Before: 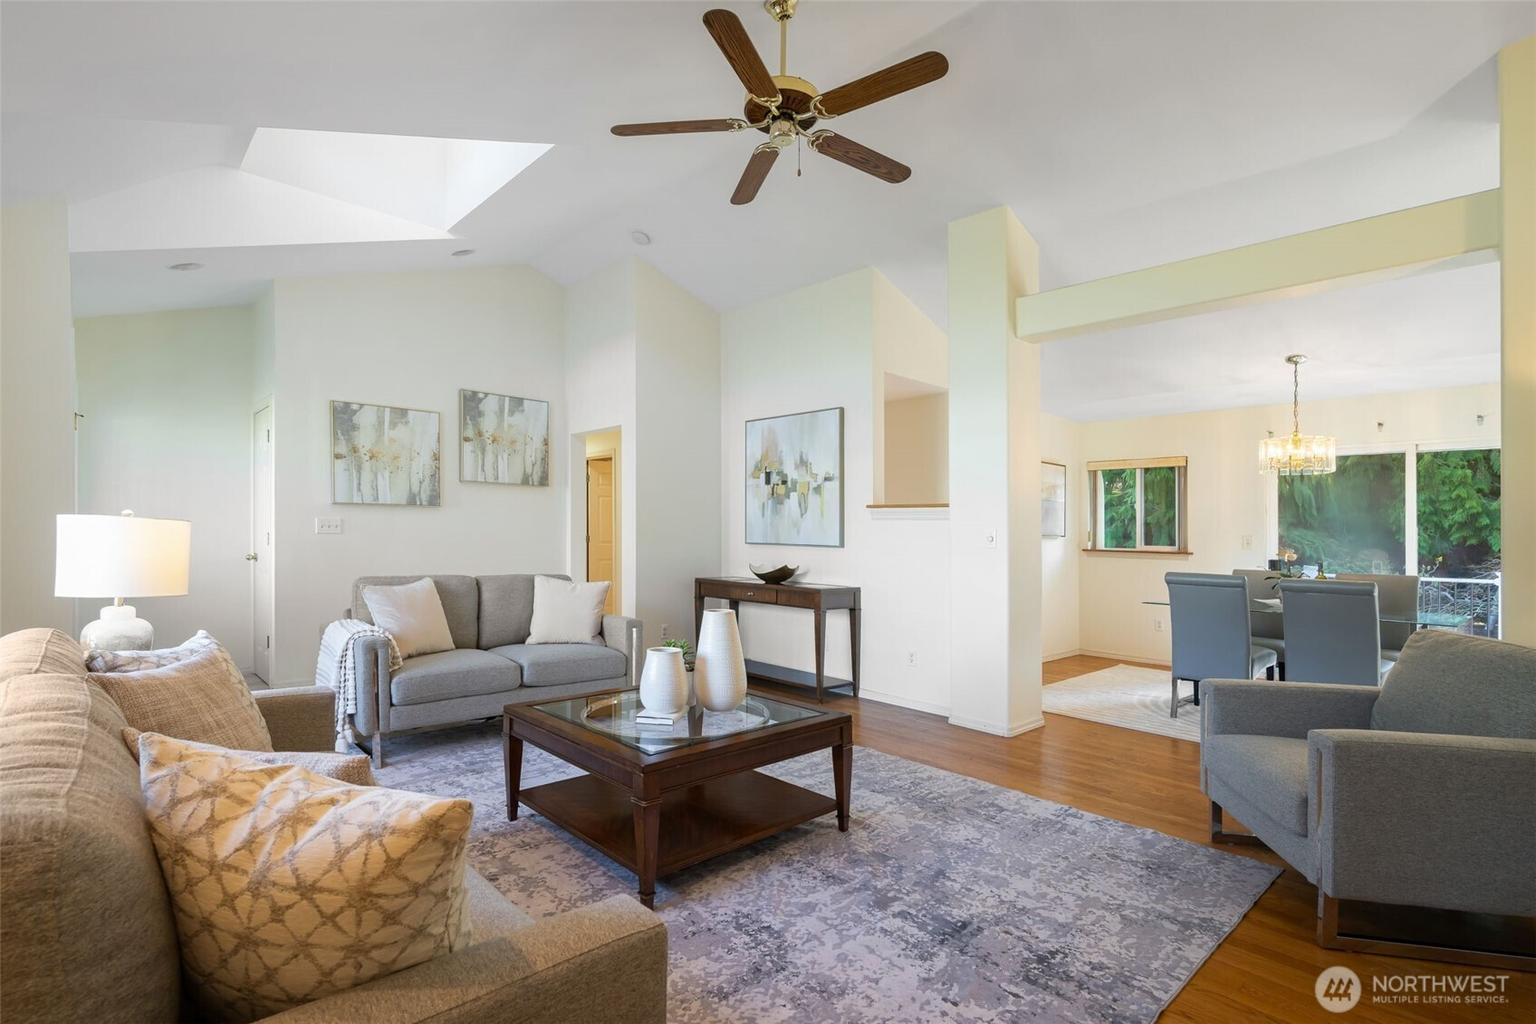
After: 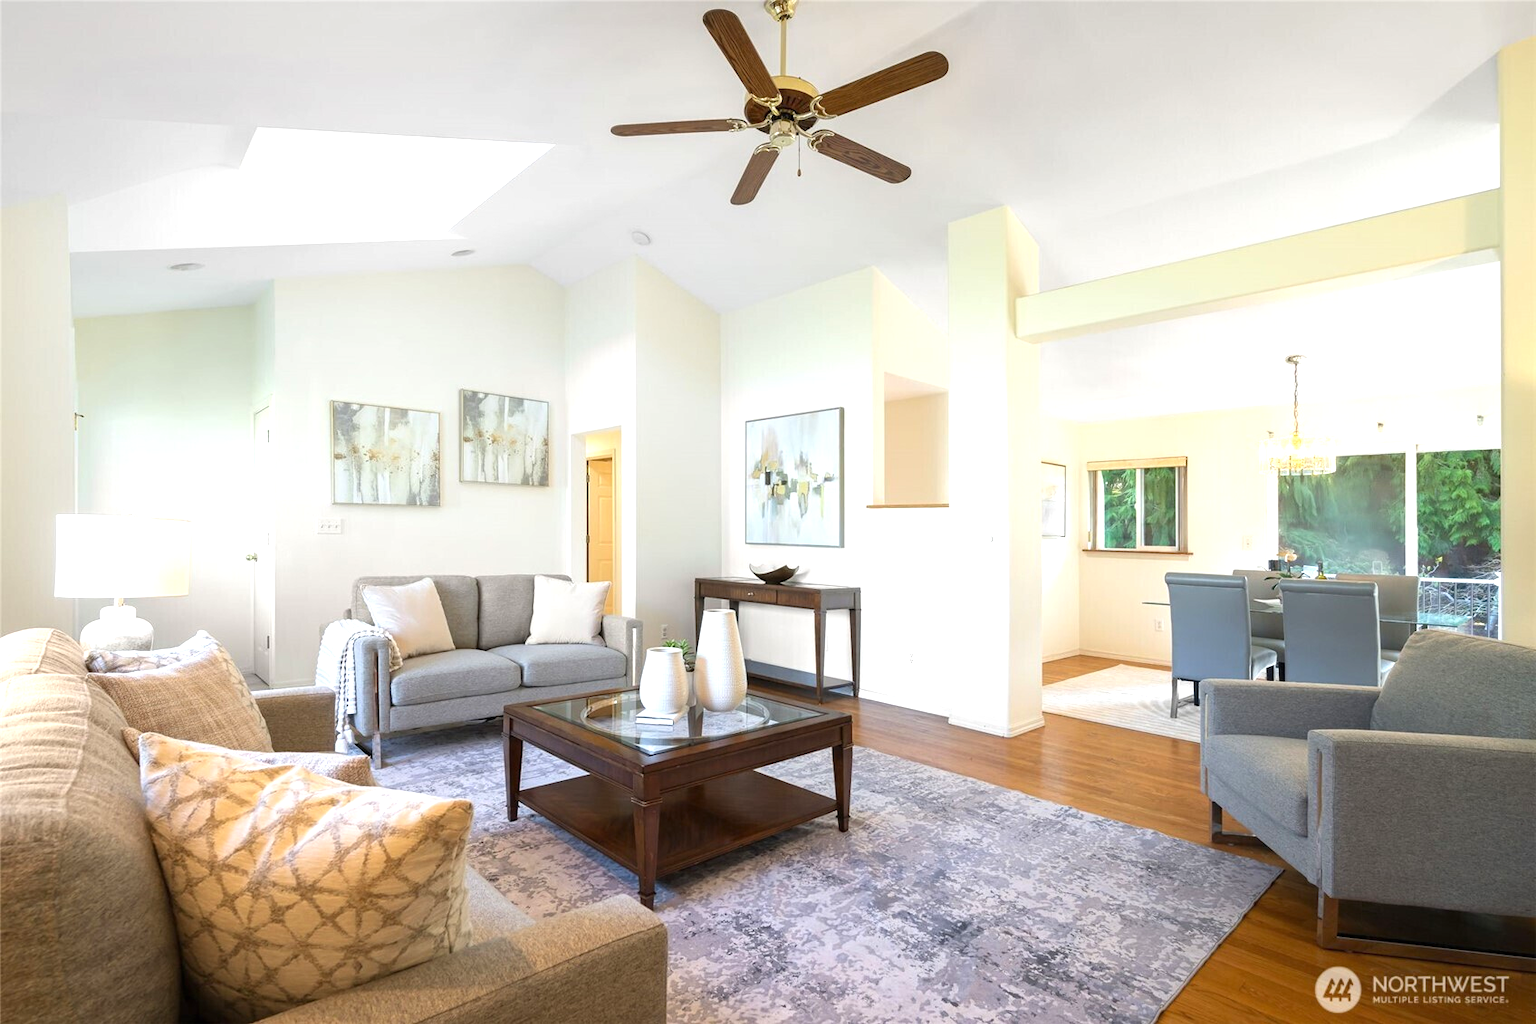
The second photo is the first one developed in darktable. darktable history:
exposure: black level correction 0, exposure 0.7 EV, compensate exposure bias true, compensate highlight preservation false
levels: levels [0, 0.498, 0.996]
